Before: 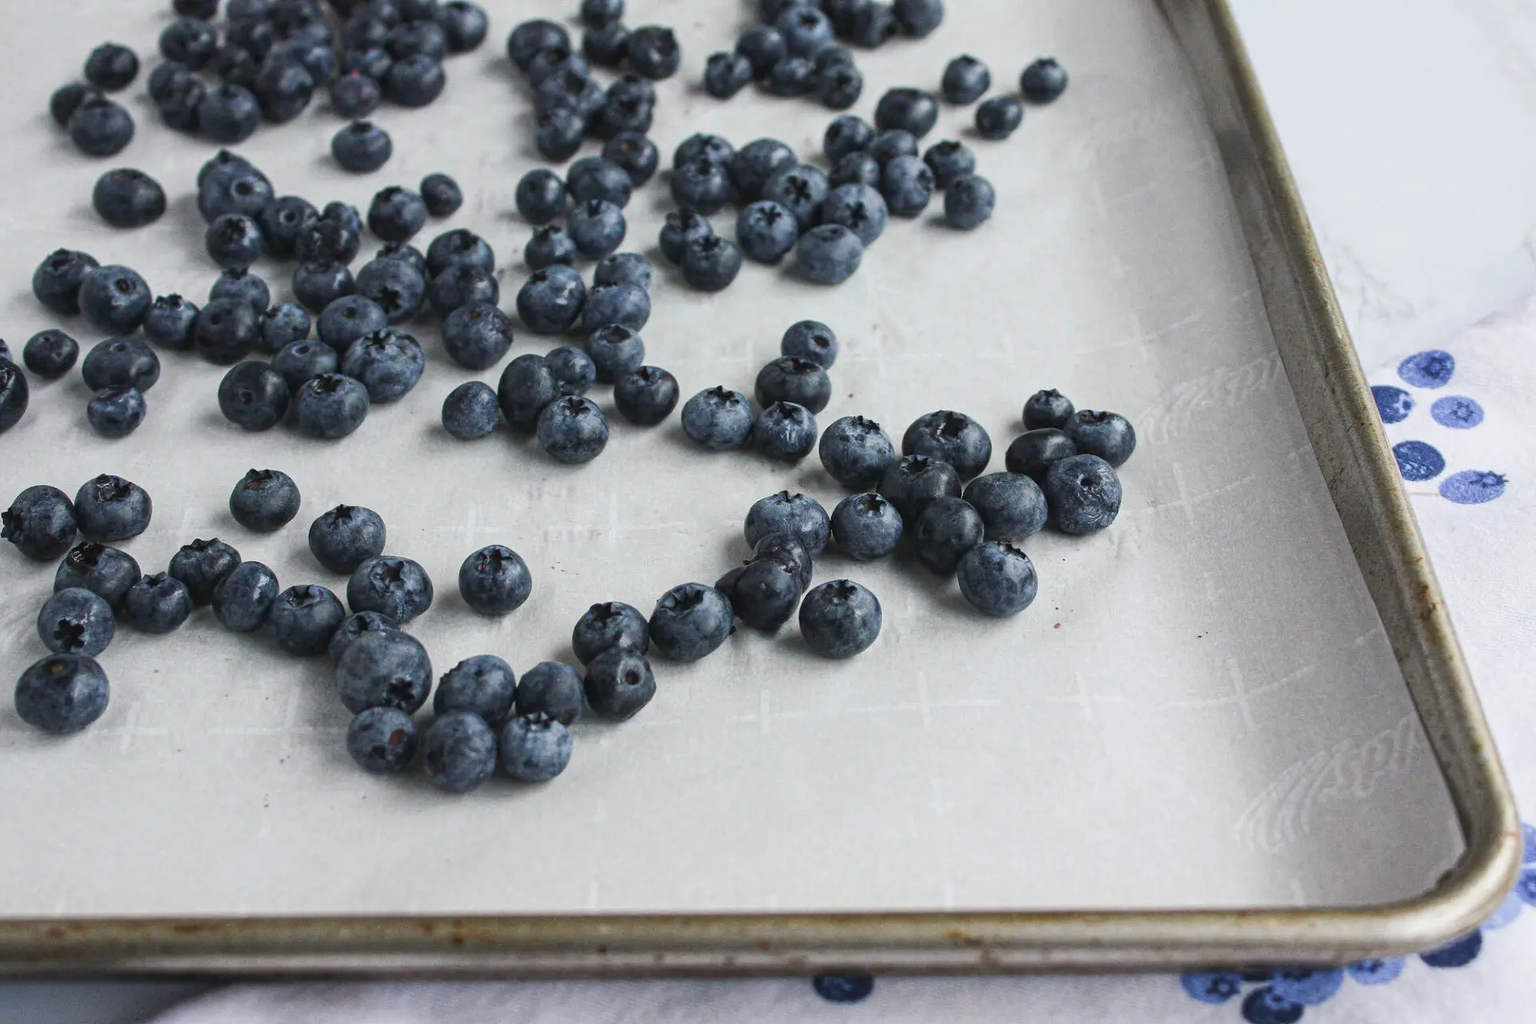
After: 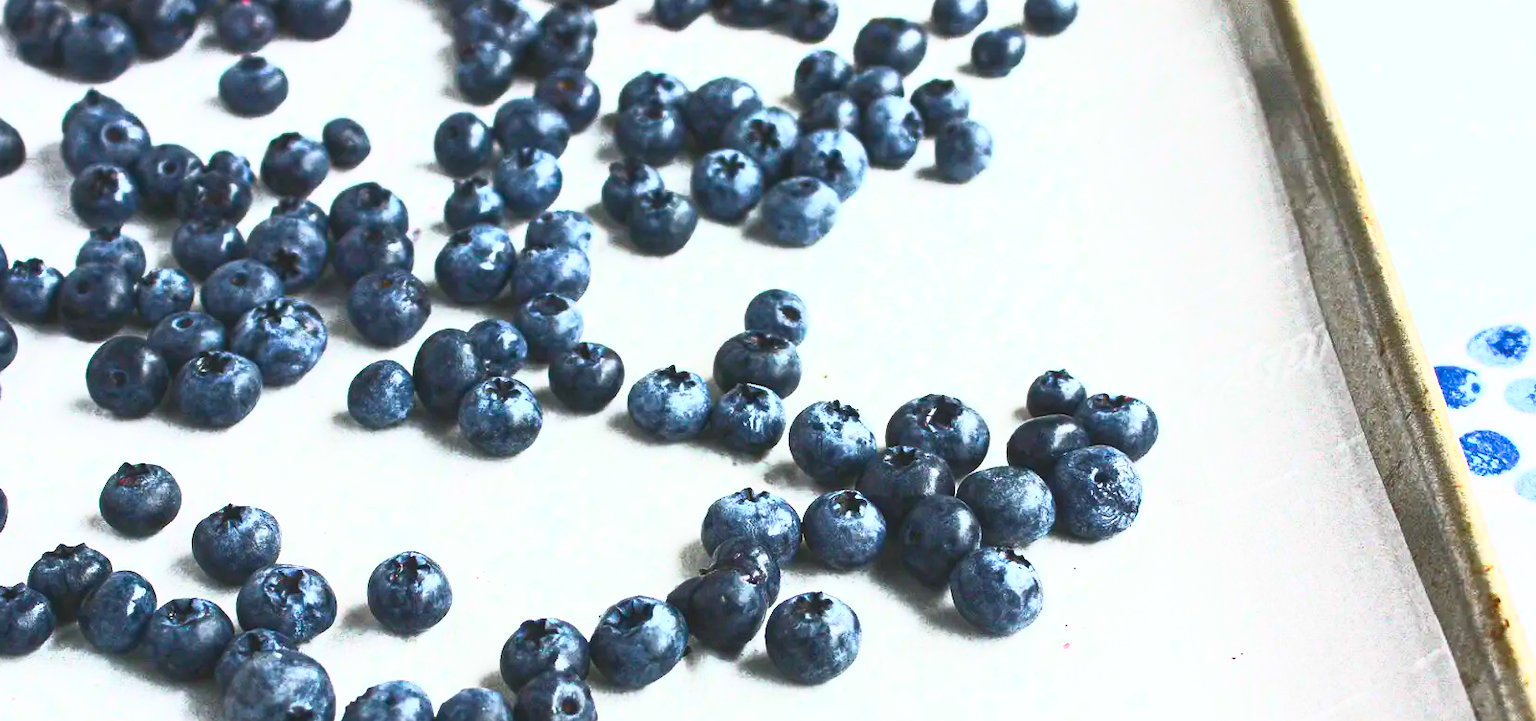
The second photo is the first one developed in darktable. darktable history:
contrast brightness saturation: contrast 0.982, brightness 0.999, saturation 0.99
crop and rotate: left 9.438%, top 7.229%, right 5.037%, bottom 32.534%
